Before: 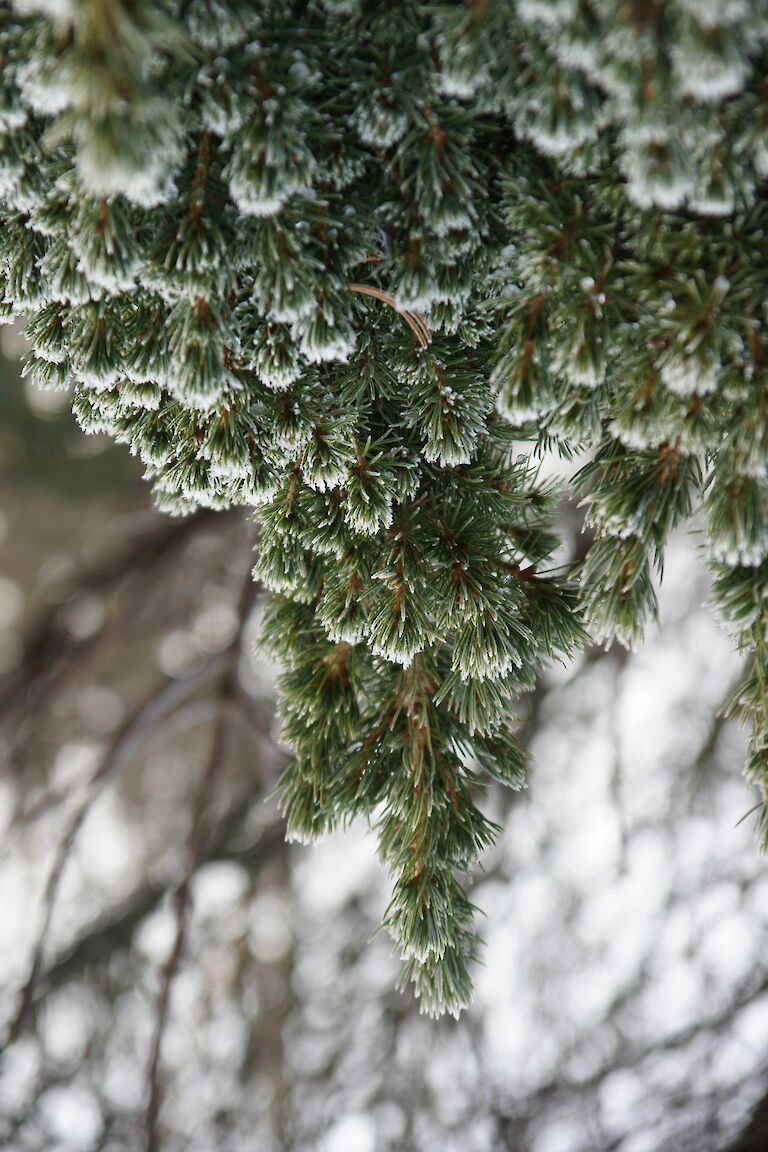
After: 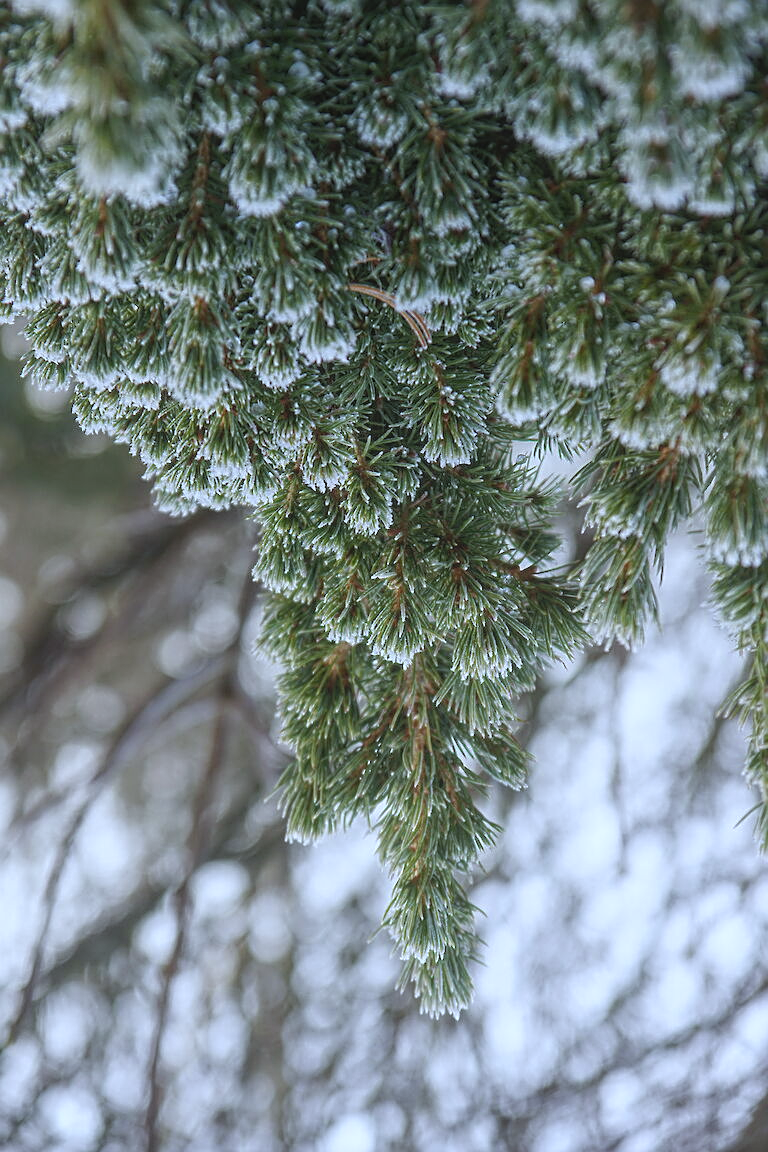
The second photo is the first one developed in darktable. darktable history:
sharpen: on, module defaults
white balance: red 0.926, green 1.003, blue 1.133
local contrast: highlights 73%, shadows 15%, midtone range 0.197
